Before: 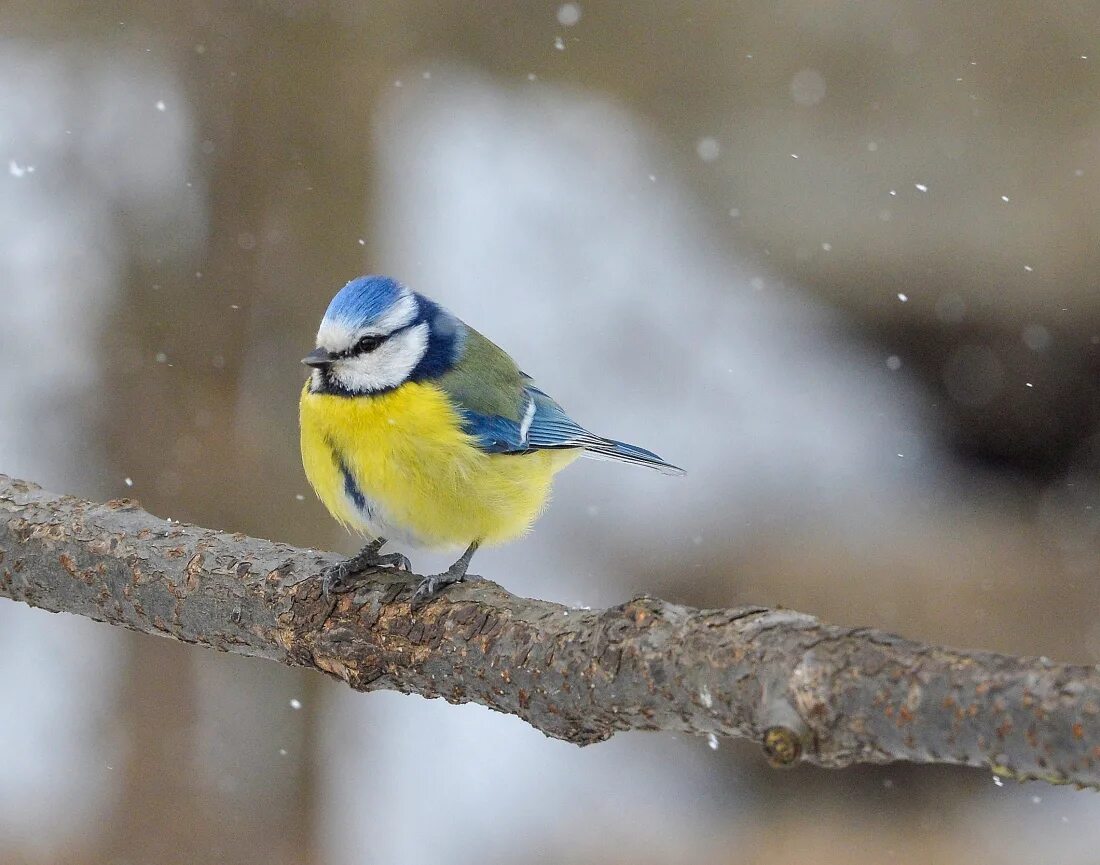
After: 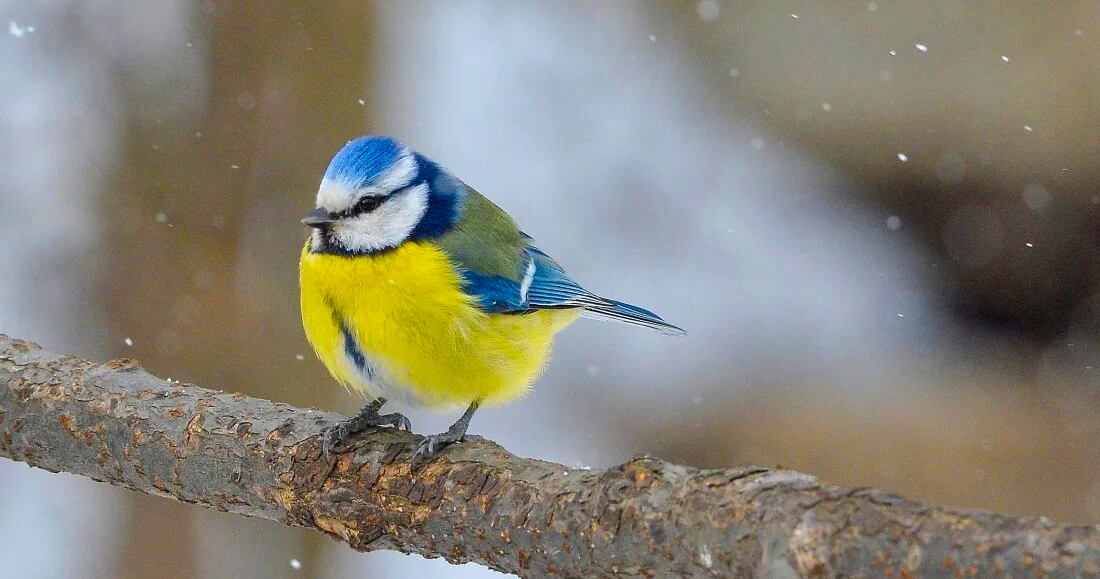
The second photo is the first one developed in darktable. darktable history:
crop: top 16.28%, bottom 16.765%
velvia: strength 31.77%, mid-tones bias 0.203
shadows and highlights: soften with gaussian
exposure: compensate highlight preservation false
